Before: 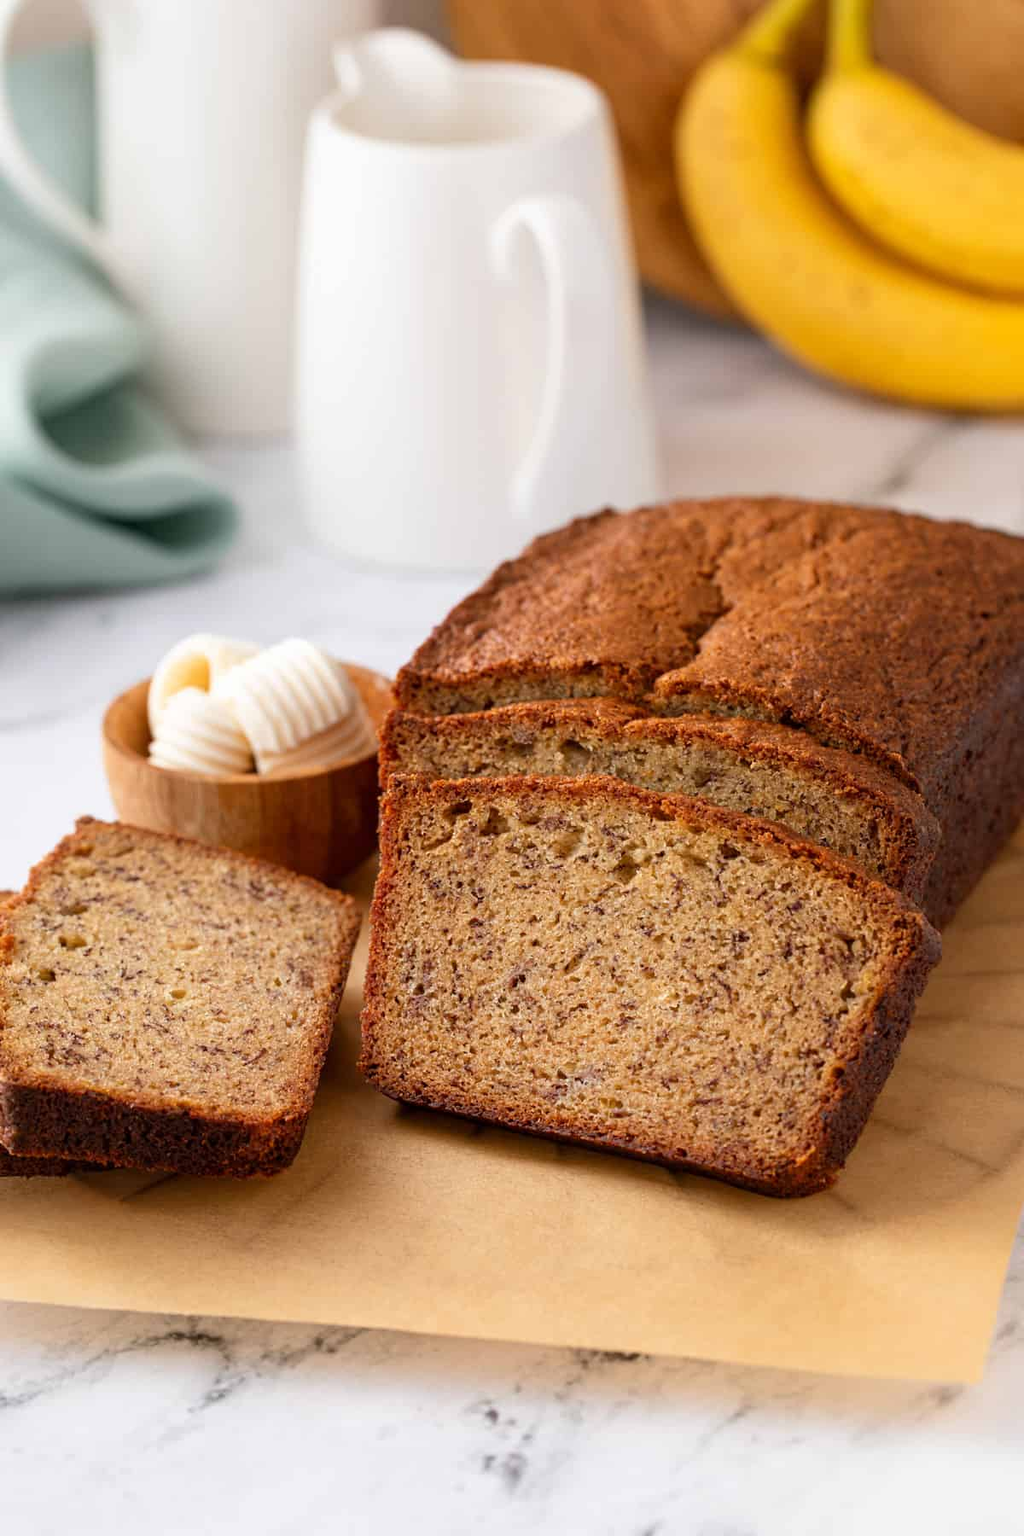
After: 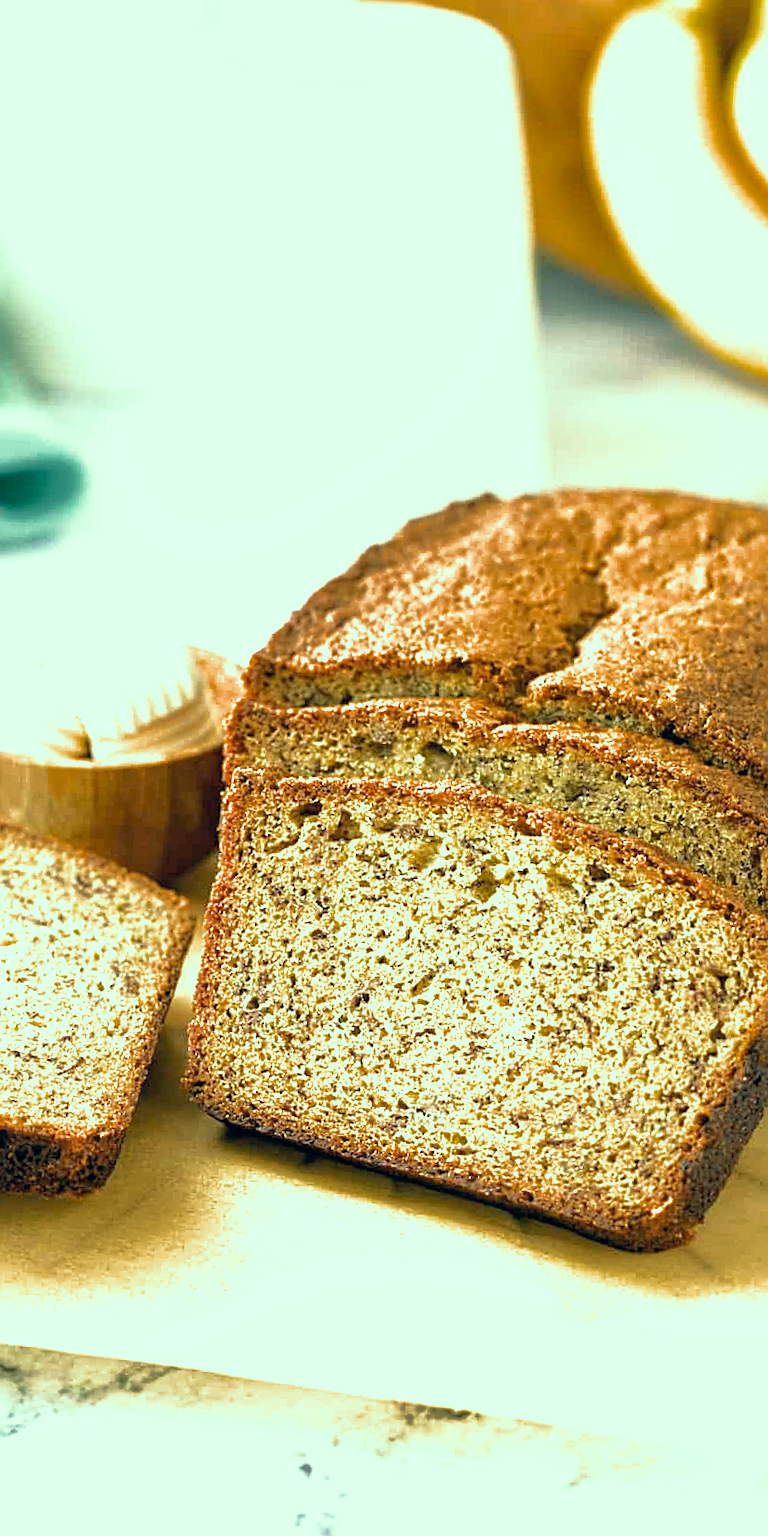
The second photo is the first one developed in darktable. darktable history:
local contrast: highlights 100%, shadows 102%, detail 119%, midtone range 0.2
exposure: black level correction 0, exposure 1.2 EV, compensate exposure bias true, compensate highlight preservation false
shadows and highlights: on, module defaults
crop and rotate: angle -3.29°, left 14.198%, top 0.037%, right 10.752%, bottom 0.024%
sharpen: on, module defaults
color correction: highlights a* -19.39, highlights b* 9.8, shadows a* -20.34, shadows b* -10.61
contrast brightness saturation: contrast 0.072
filmic rgb: black relative exposure -12.79 EV, white relative exposure 2.82 EV, target black luminance 0%, hardness 8.48, latitude 70.83%, contrast 1.133, shadows ↔ highlights balance -0.655%, color science v5 (2021), contrast in shadows safe, contrast in highlights safe
